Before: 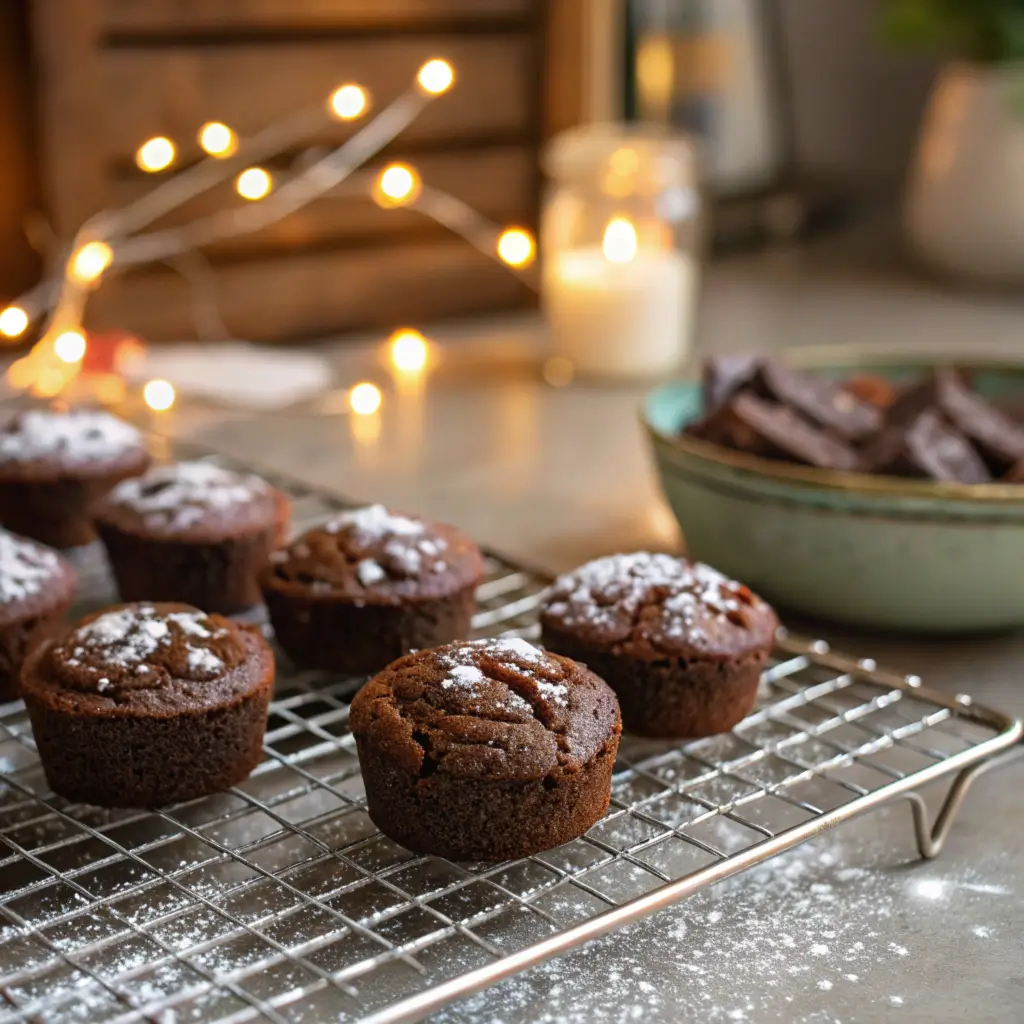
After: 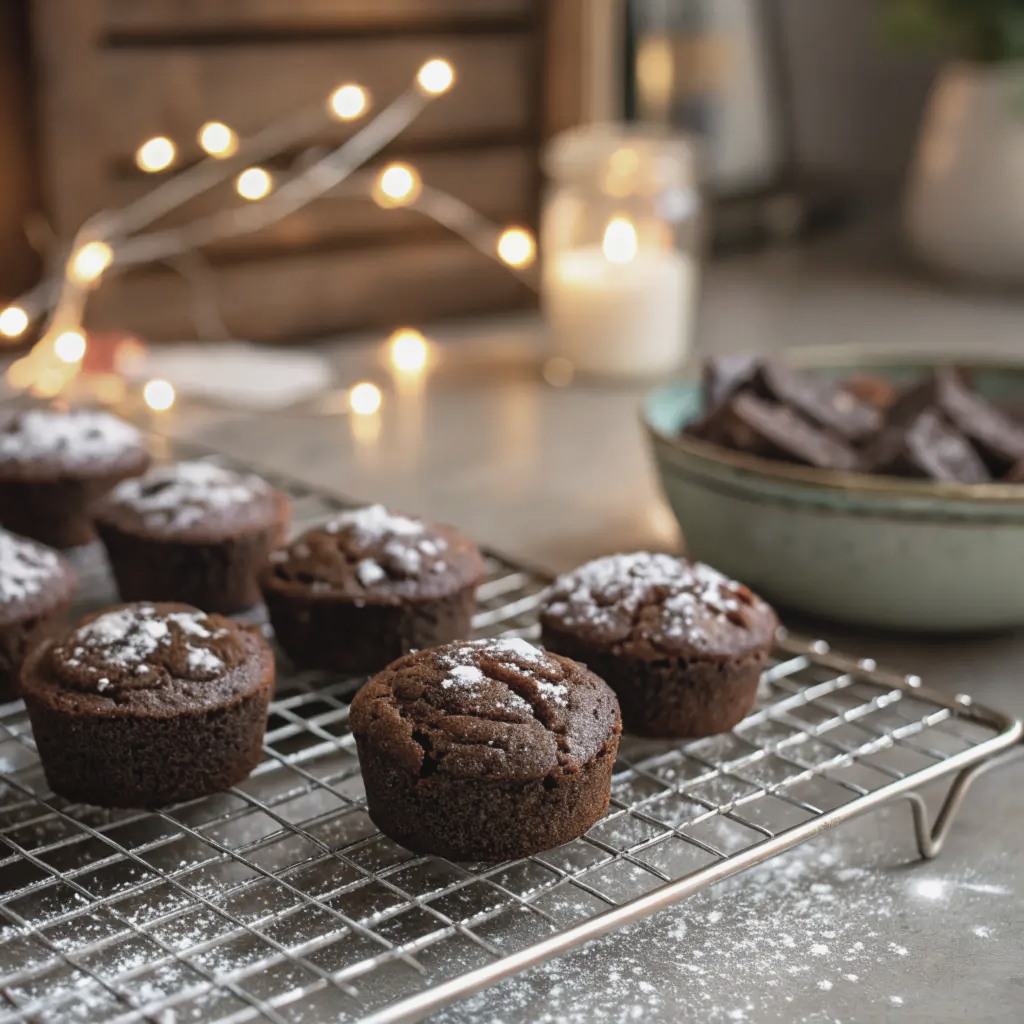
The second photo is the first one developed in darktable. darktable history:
contrast brightness saturation: contrast -0.062, saturation -0.413
